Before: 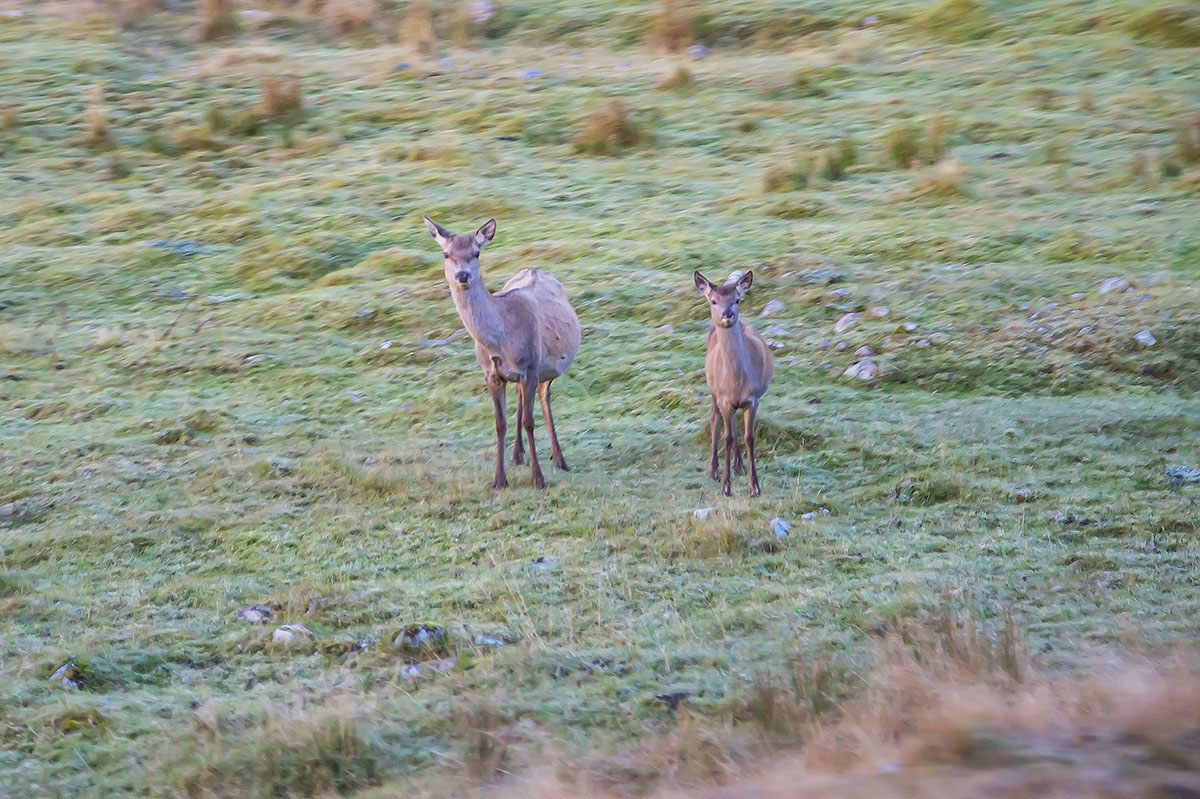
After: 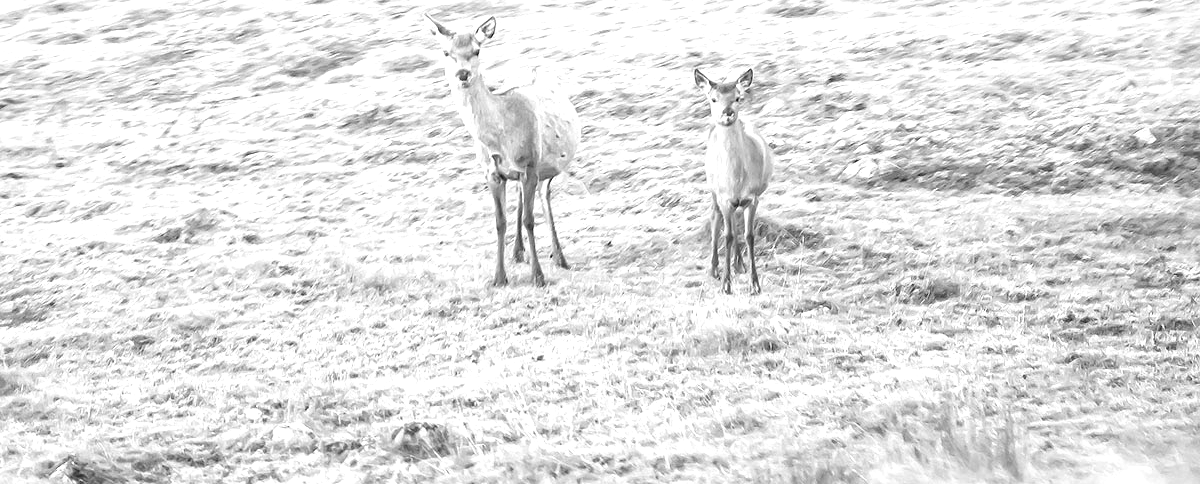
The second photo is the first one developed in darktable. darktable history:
exposure: black level correction 0, exposure 1.45 EV, compensate exposure bias true, compensate highlight preservation false
crop and rotate: top 25.357%, bottom 13.942%
monochrome: on, module defaults
